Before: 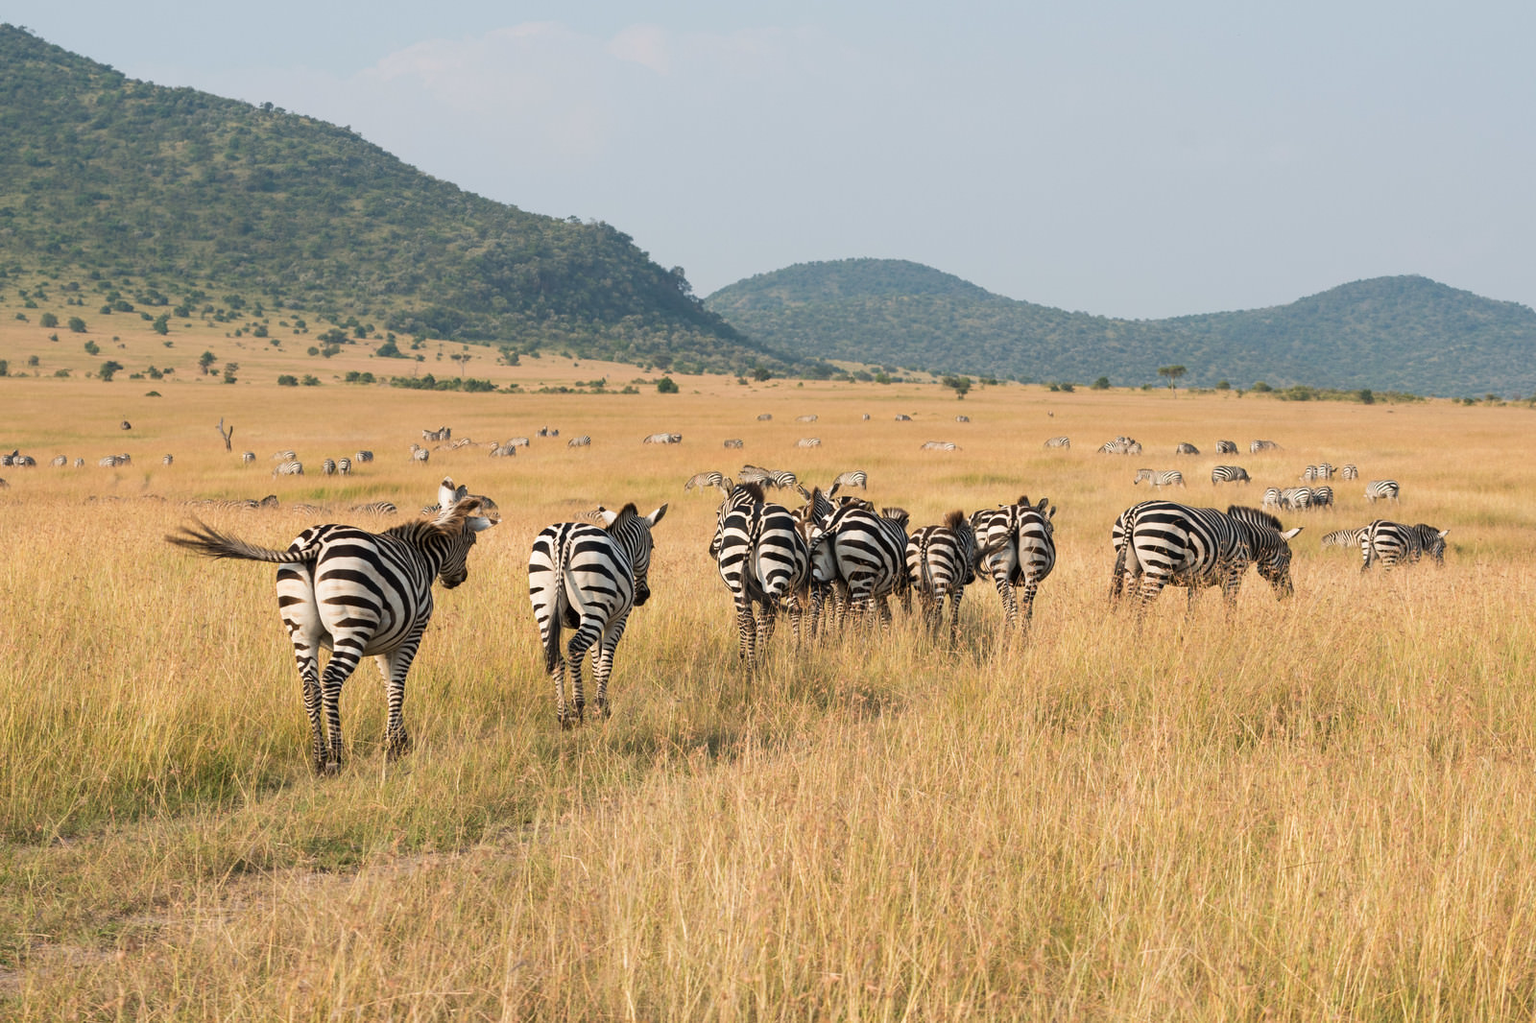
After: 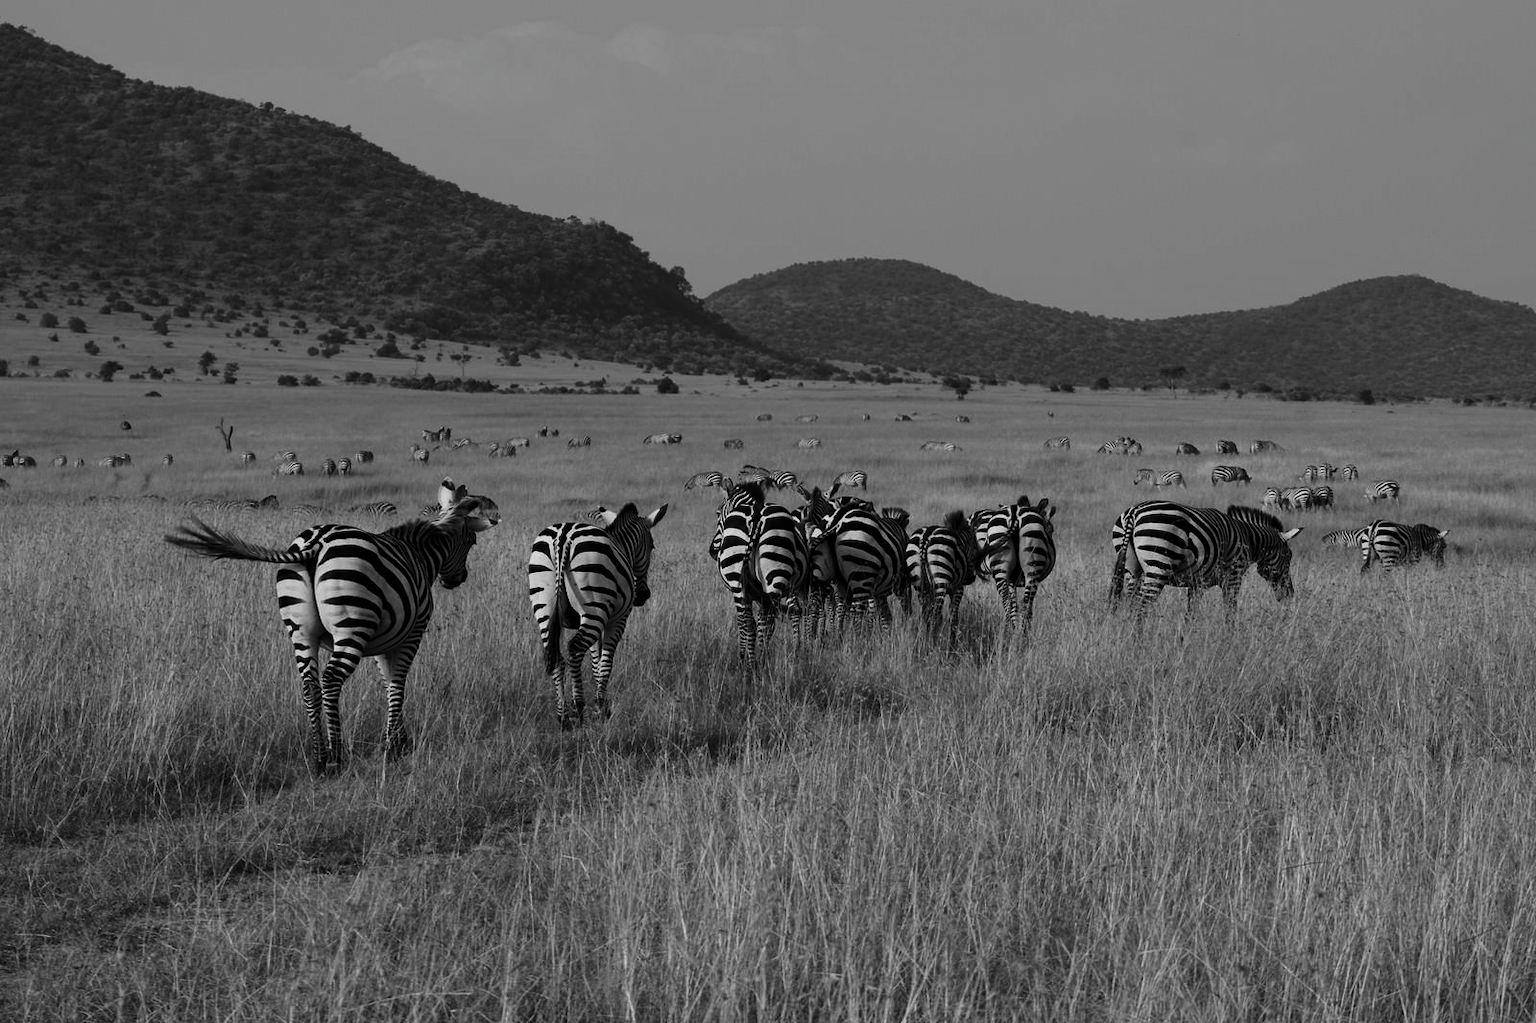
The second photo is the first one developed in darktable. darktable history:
contrast brightness saturation: contrast -0.035, brightness -0.603, saturation -0.997
exposure: black level correction 0.001, exposure -0.122 EV, compensate highlight preservation false
